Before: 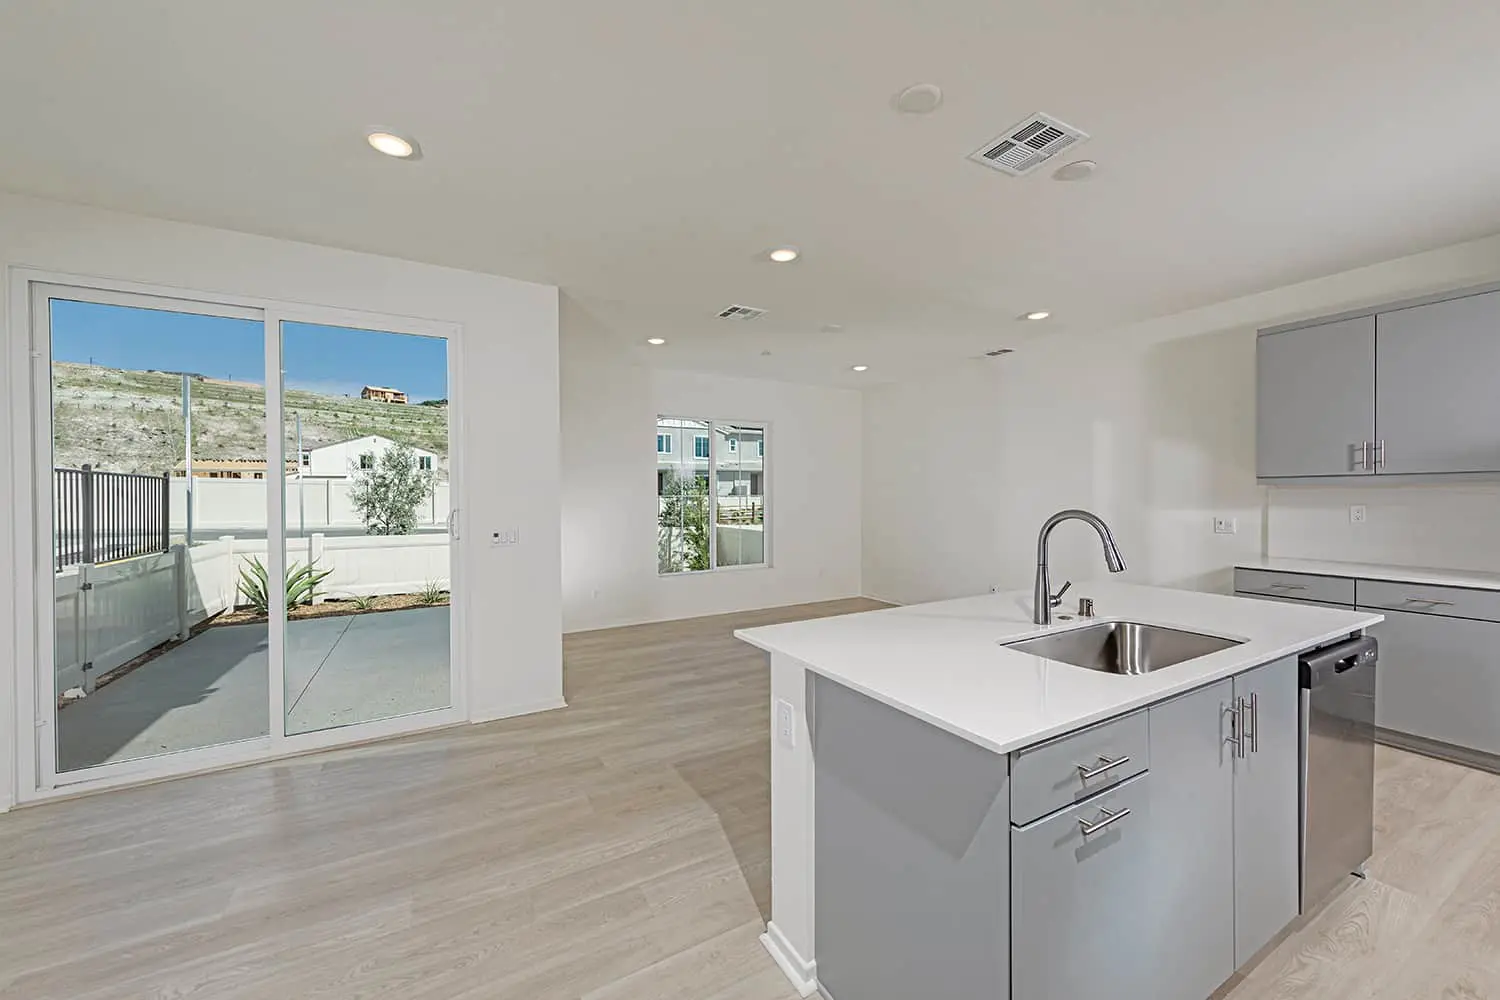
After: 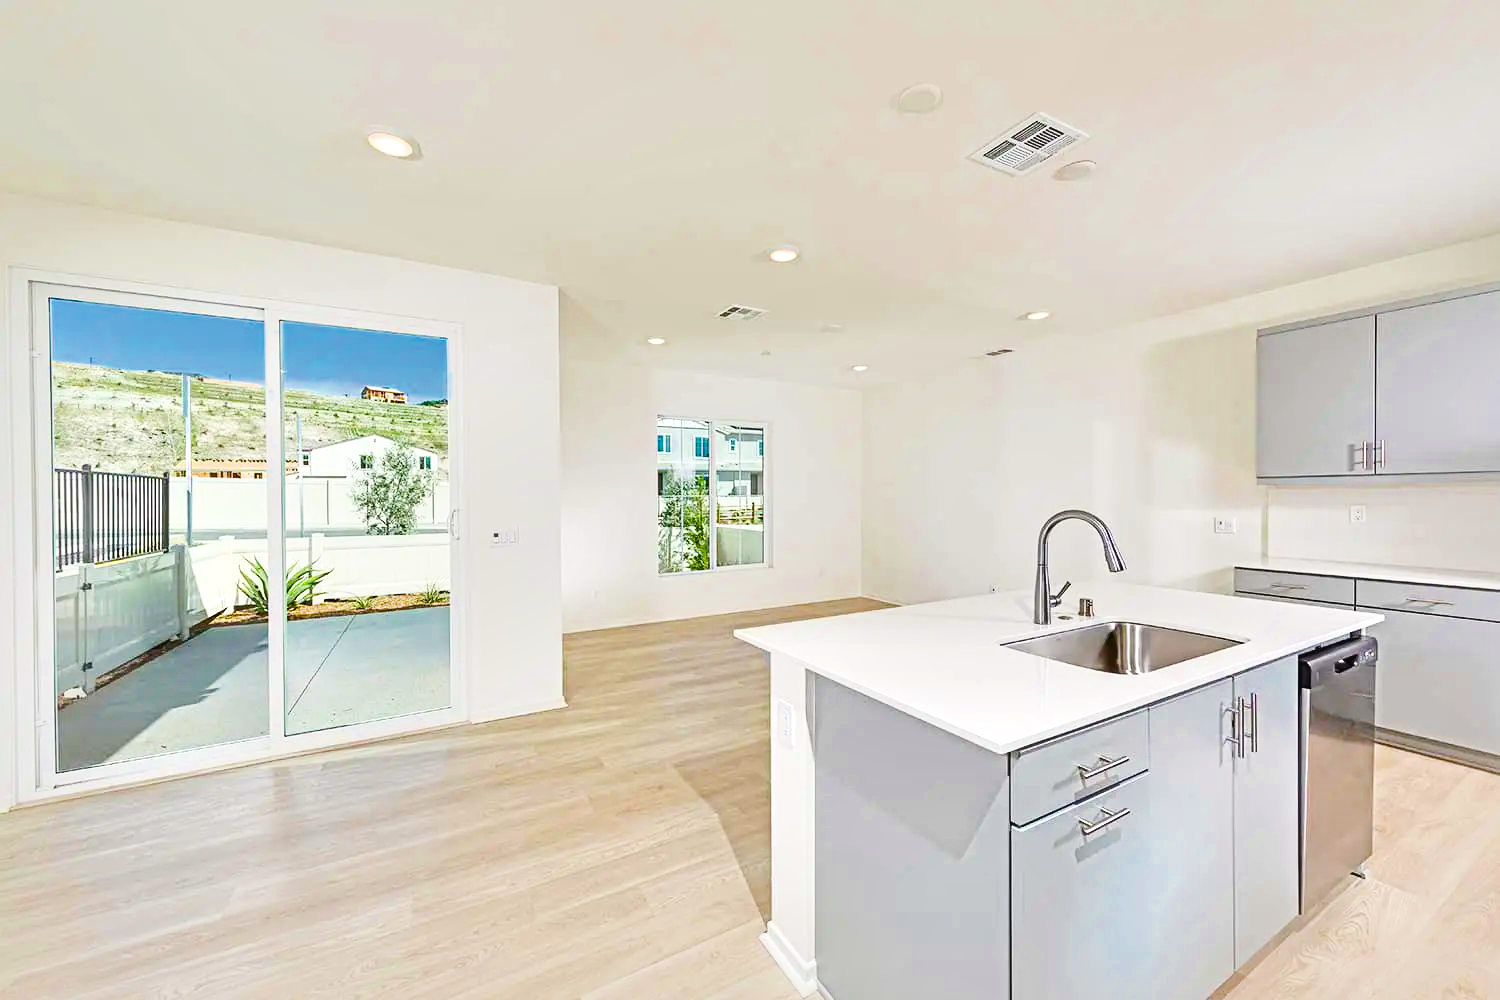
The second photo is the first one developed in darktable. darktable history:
filmic rgb: black relative exposure -7.65 EV, white relative exposure 4.56 EV, hardness 3.61
local contrast: mode bilateral grid, contrast 44, coarseness 68, detail 212%, midtone range 0.2
contrast brightness saturation: contrast -0.128
exposure: black level correction 0, exposure 1.738 EV, compensate exposure bias true, compensate highlight preservation false
color balance rgb: highlights gain › luminance 9.988%, perceptual saturation grading › global saturation 25.554%, global vibrance 59.781%
